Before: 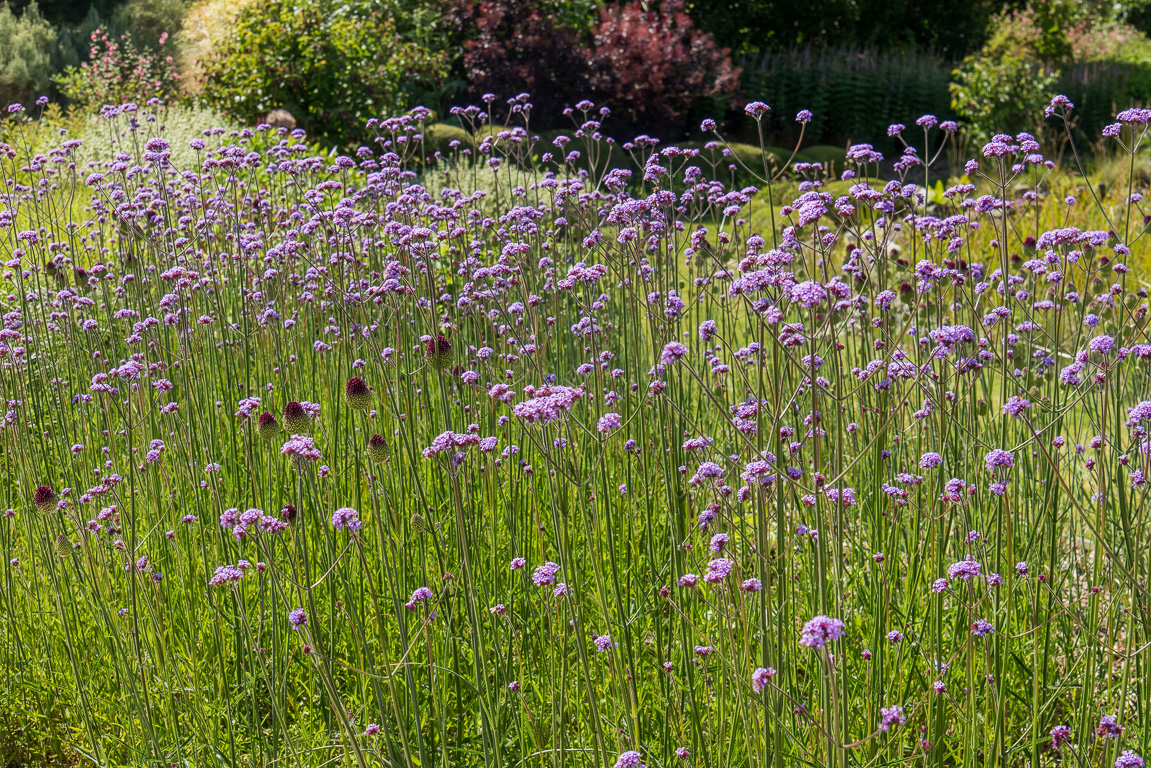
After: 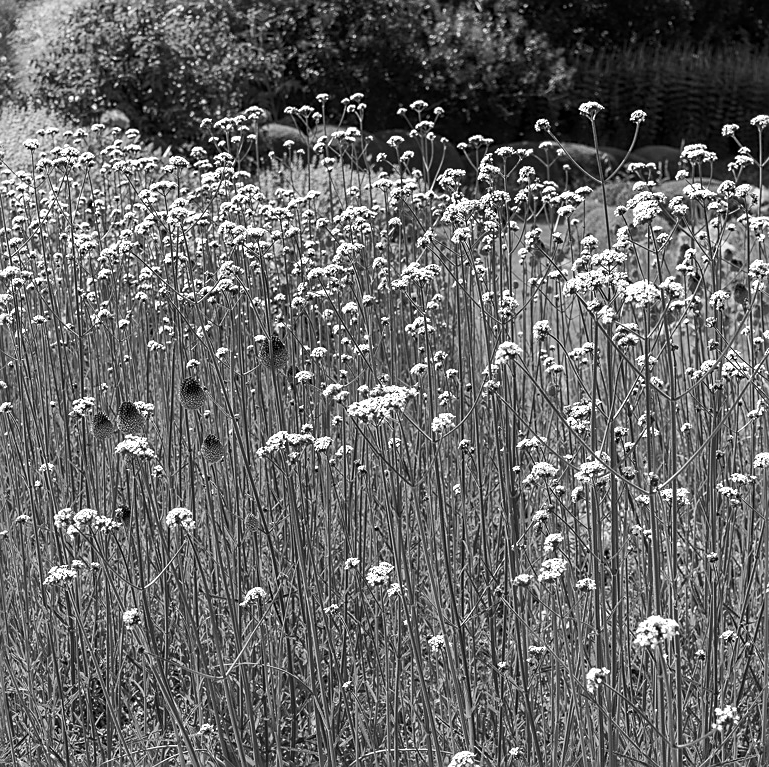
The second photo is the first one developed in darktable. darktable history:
crop and rotate: left 14.465%, right 18.645%
color zones: curves: ch0 [(0, 0.613) (0.01, 0.613) (0.245, 0.448) (0.498, 0.529) (0.642, 0.665) (0.879, 0.777) (0.99, 0.613)]; ch1 [(0, 0) (0.143, 0) (0.286, 0) (0.429, 0) (0.571, 0) (0.714, 0) (0.857, 0)]
sharpen: on, module defaults
